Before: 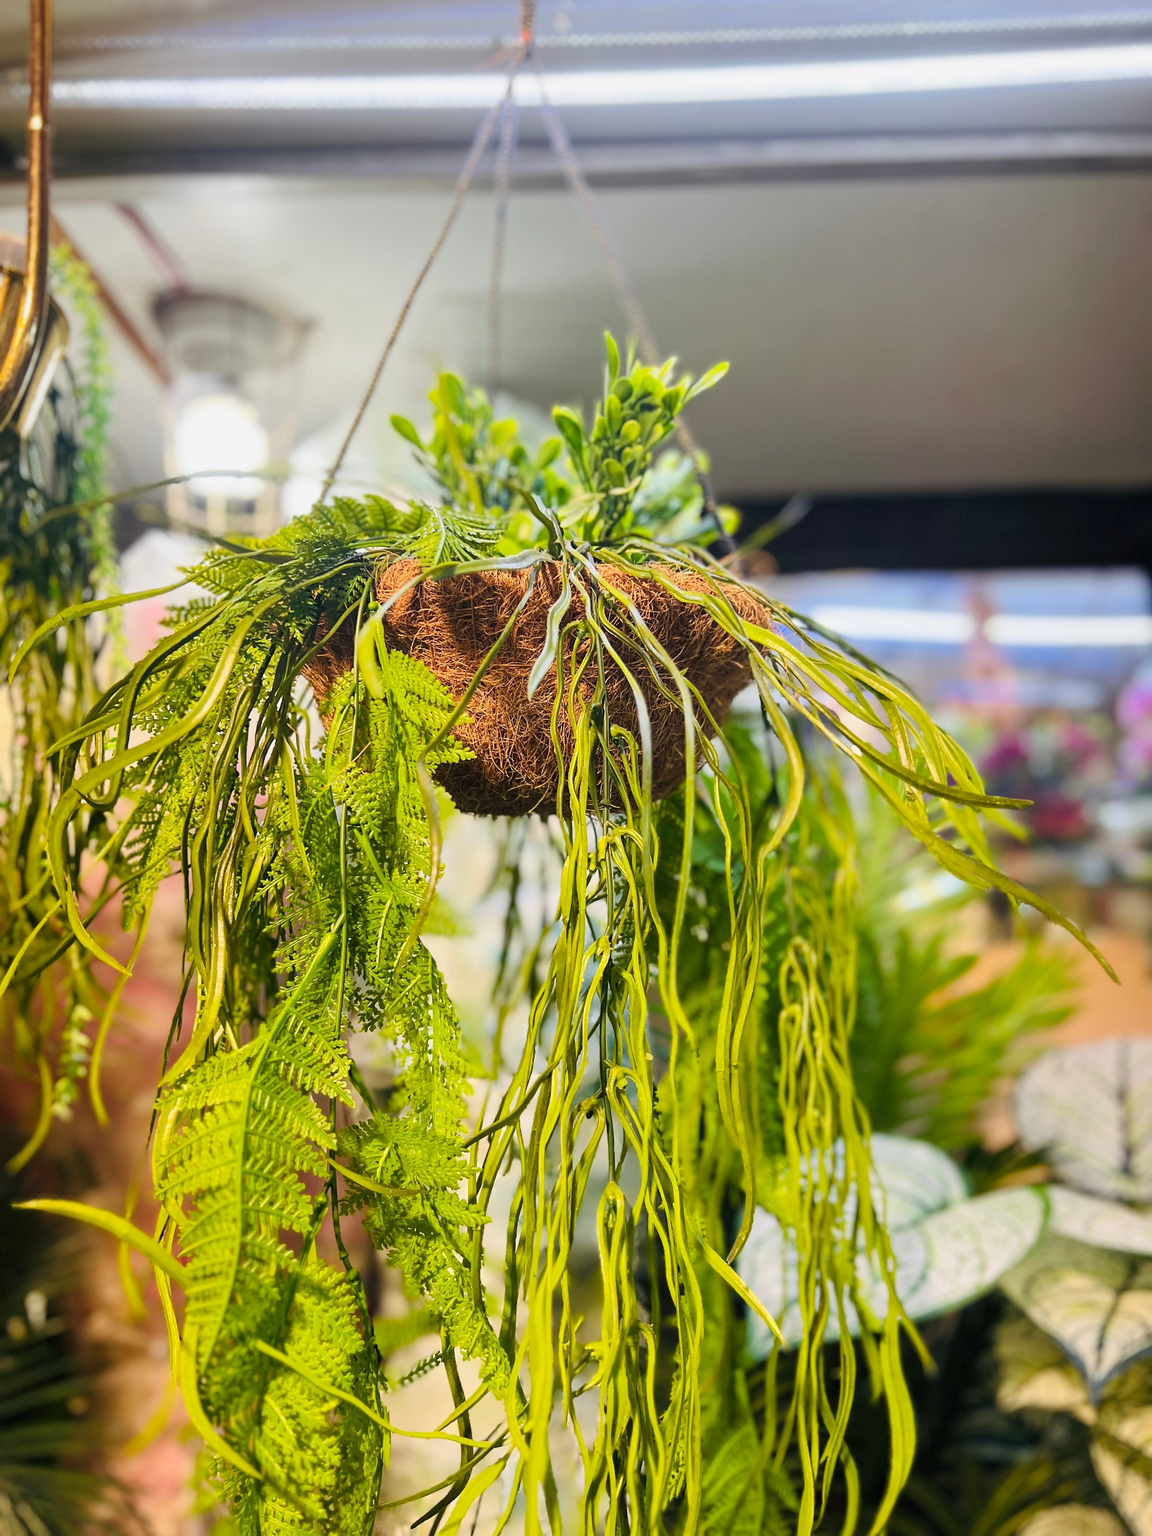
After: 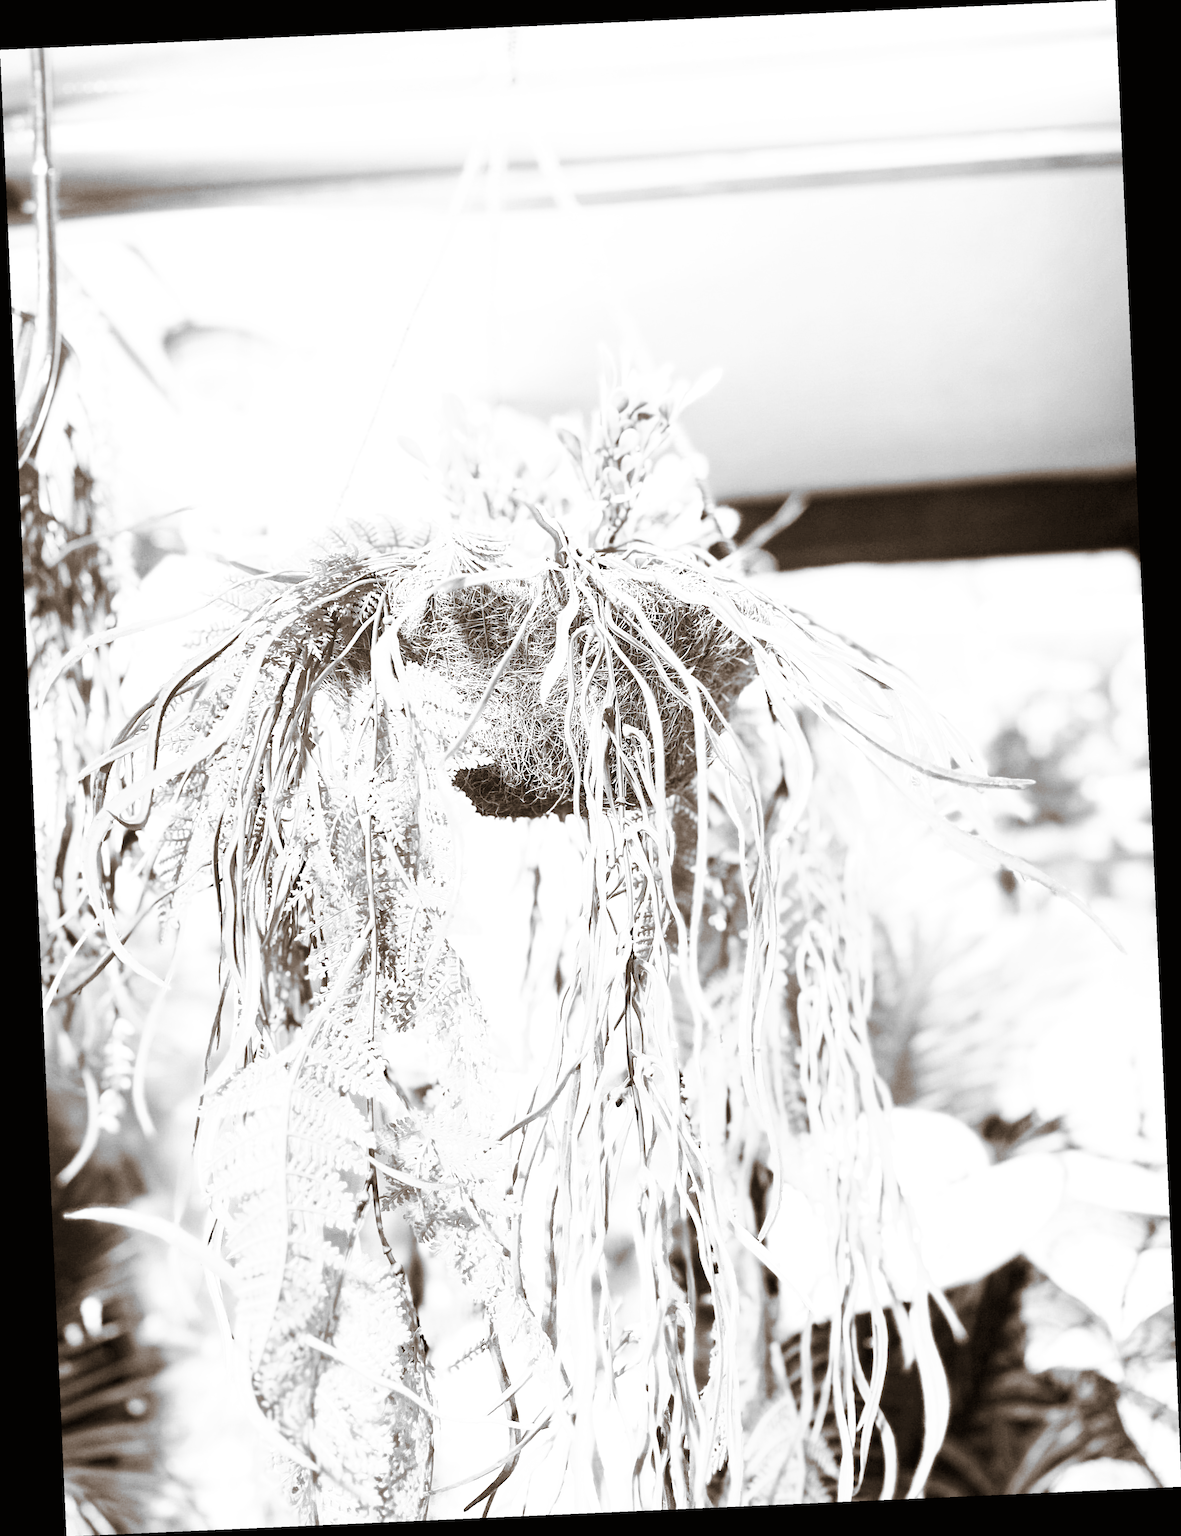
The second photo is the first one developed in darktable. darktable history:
exposure: black level correction 0, exposure 1.2 EV, compensate exposure bias true, compensate highlight preservation false
base curve: curves: ch0 [(0, 0) (0.007, 0.004) (0.027, 0.03) (0.046, 0.07) (0.207, 0.54) (0.442, 0.872) (0.673, 0.972) (1, 1)], preserve colors none
rotate and perspective: rotation -2.56°, automatic cropping off
split-toning: shadows › hue 32.4°, shadows › saturation 0.51, highlights › hue 180°, highlights › saturation 0, balance -60.17, compress 55.19%
color contrast: green-magenta contrast 0, blue-yellow contrast 0
